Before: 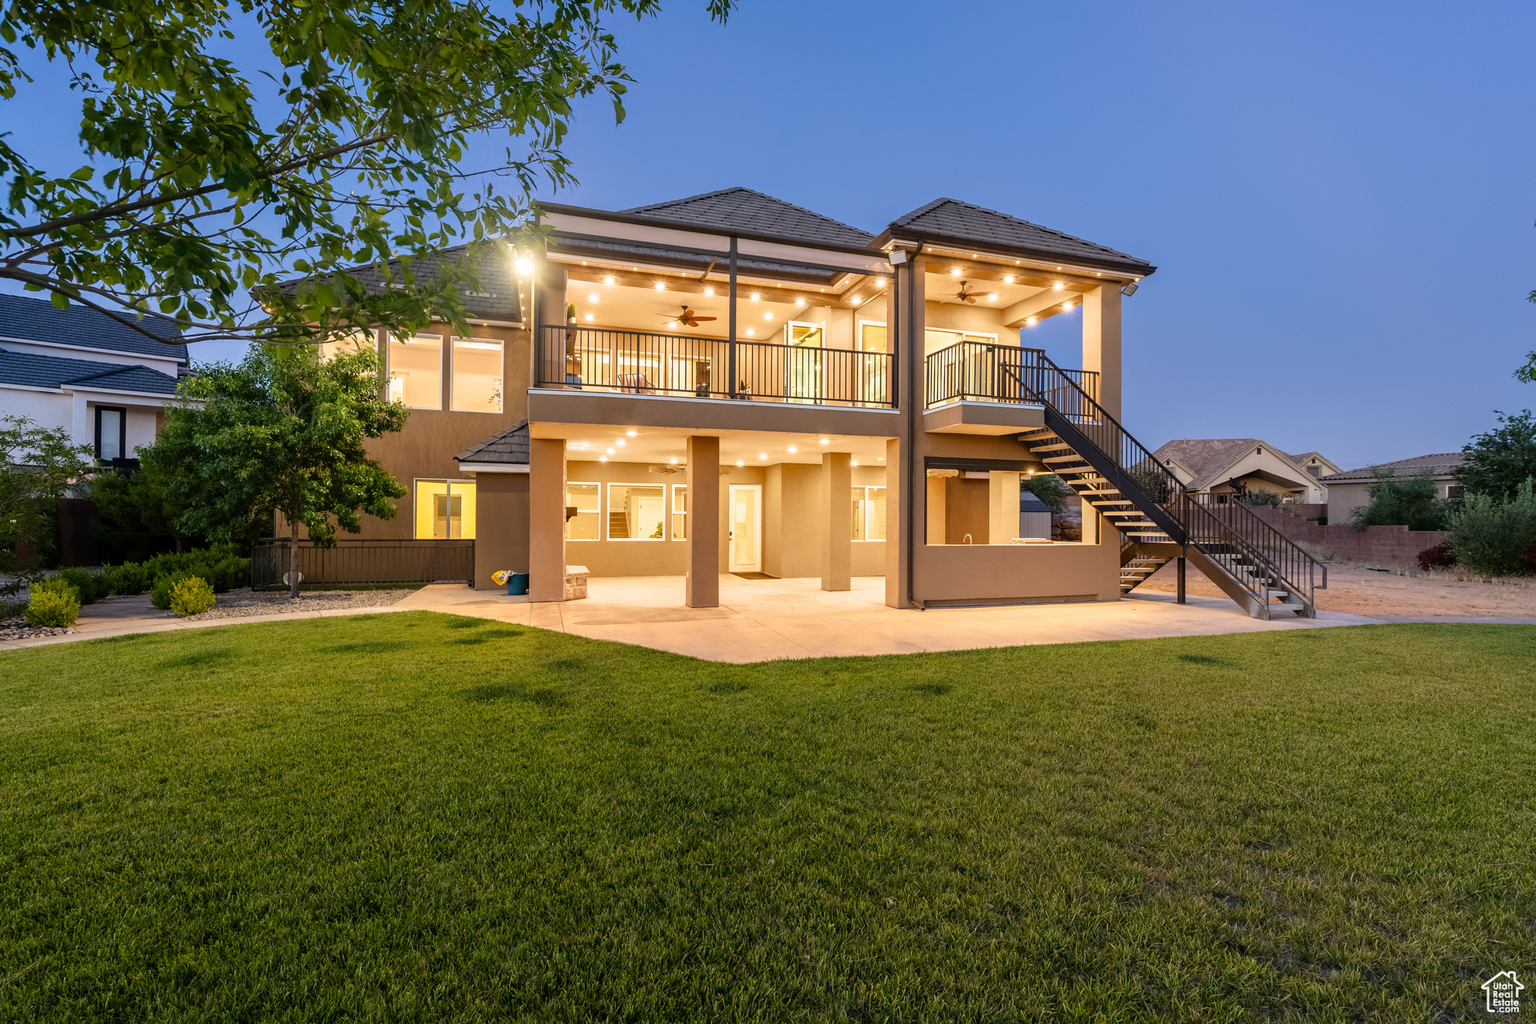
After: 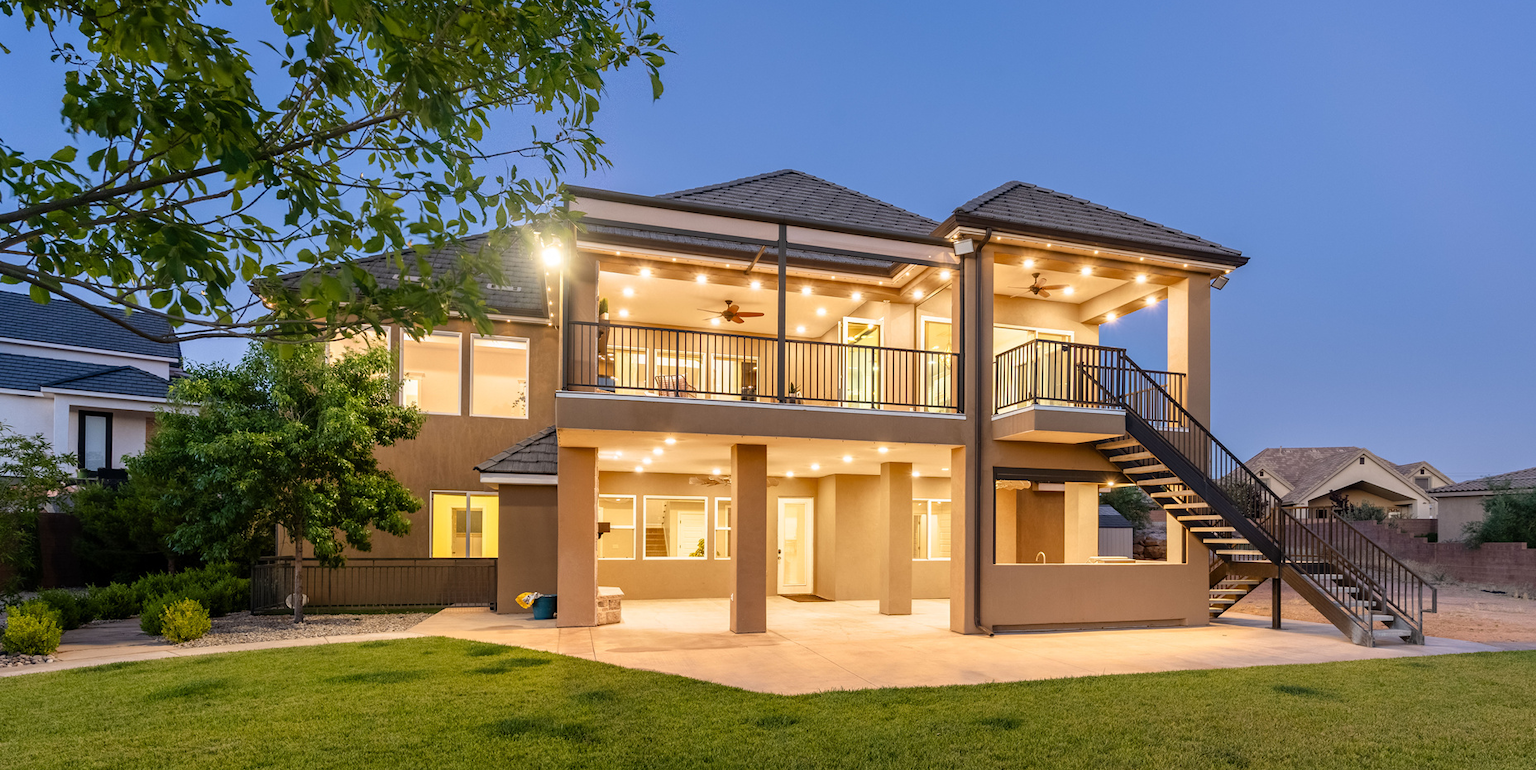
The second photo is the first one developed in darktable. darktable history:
crop: left 1.585%, top 3.354%, right 7.722%, bottom 28.416%
